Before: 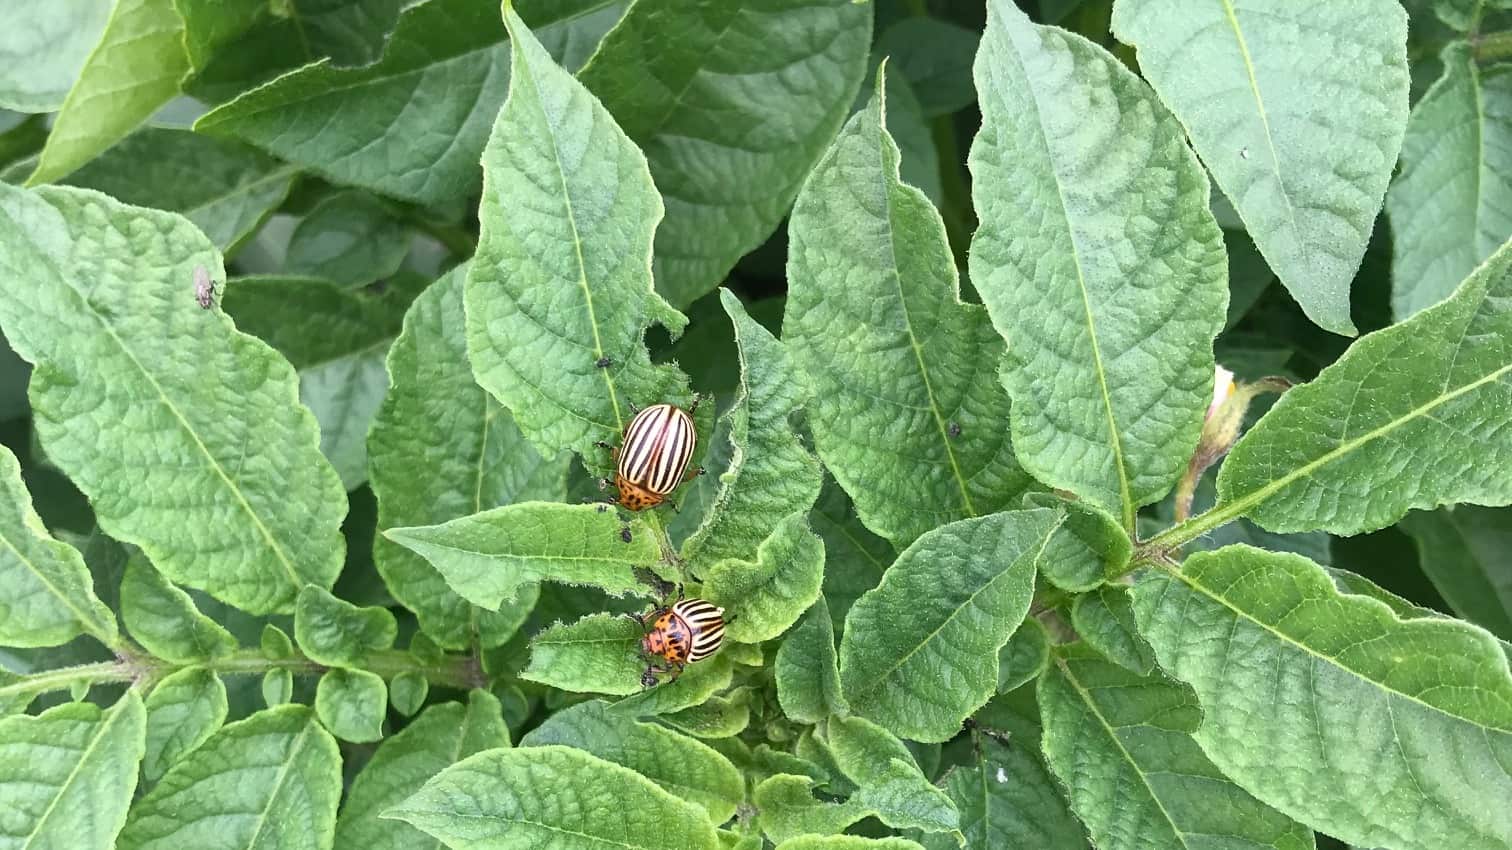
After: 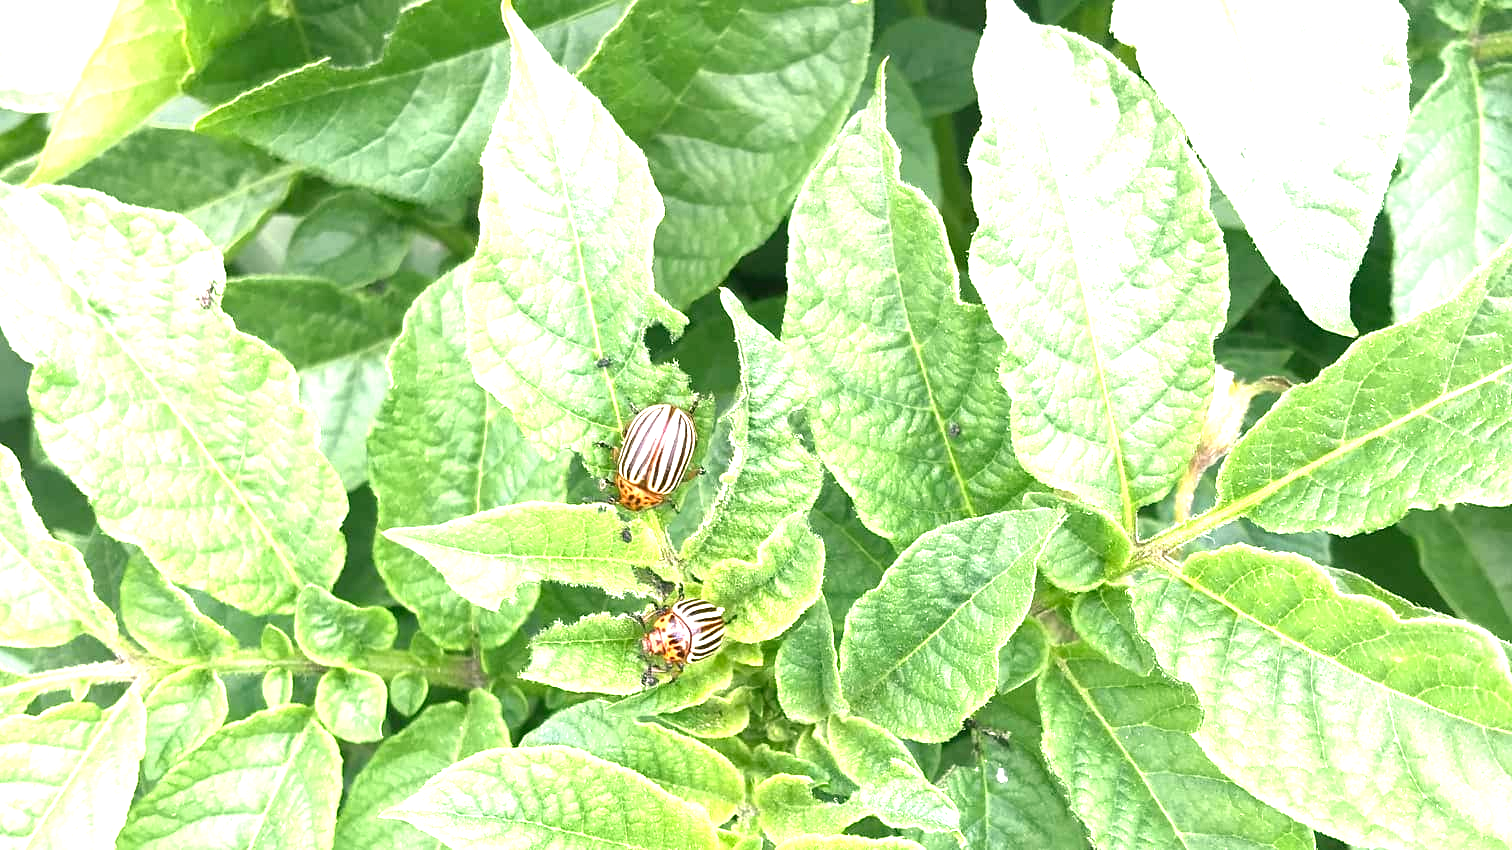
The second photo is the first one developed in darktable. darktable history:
color correction: highlights a* 4.12, highlights b* 4.98, shadows a* -7.5, shadows b* 4.84
exposure: black level correction 0, exposure 1.47 EV, compensate highlight preservation false
